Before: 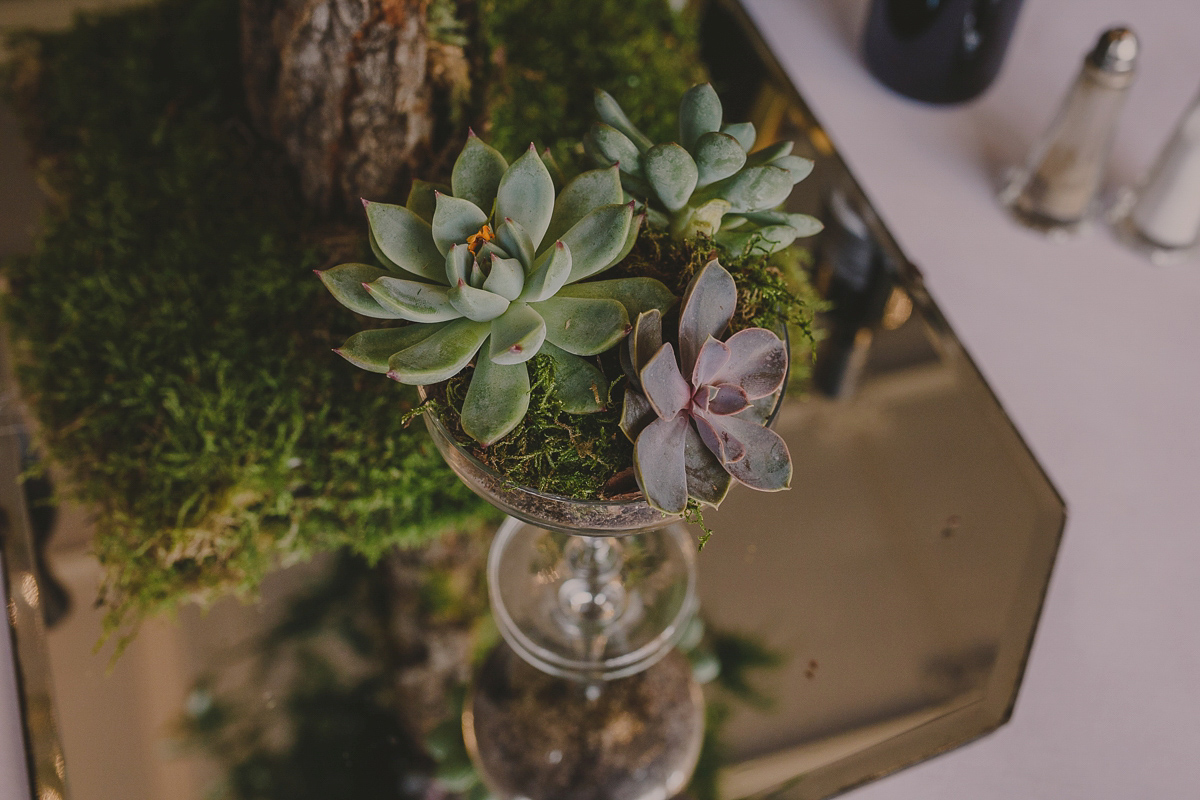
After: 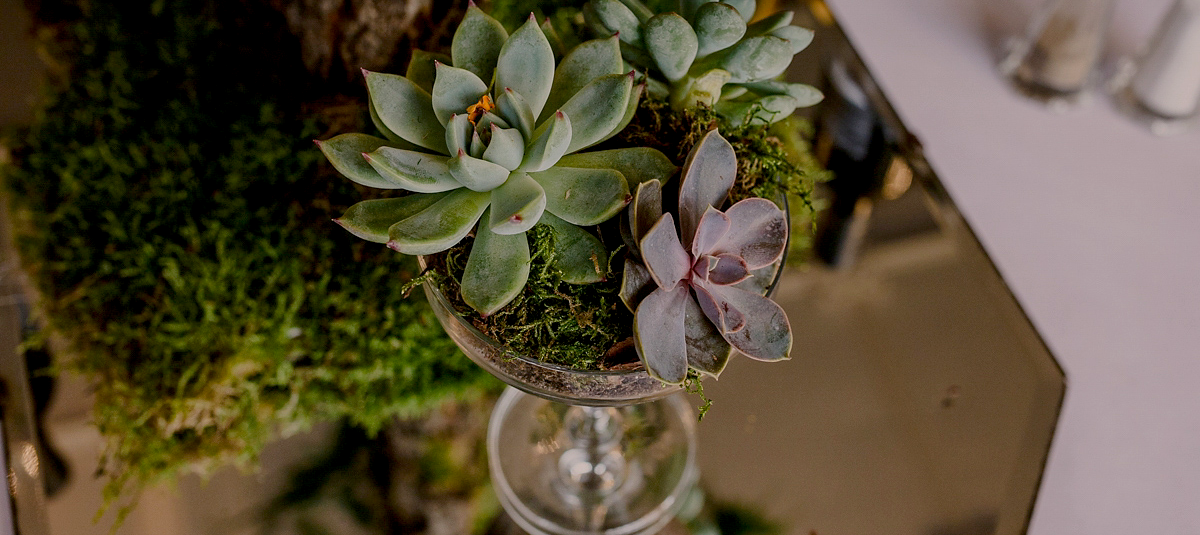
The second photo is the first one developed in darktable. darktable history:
base curve: curves: ch0 [(0.017, 0) (0.425, 0.441) (0.844, 0.933) (1, 1)], preserve colors none
crop: top 16.372%, bottom 16.689%
